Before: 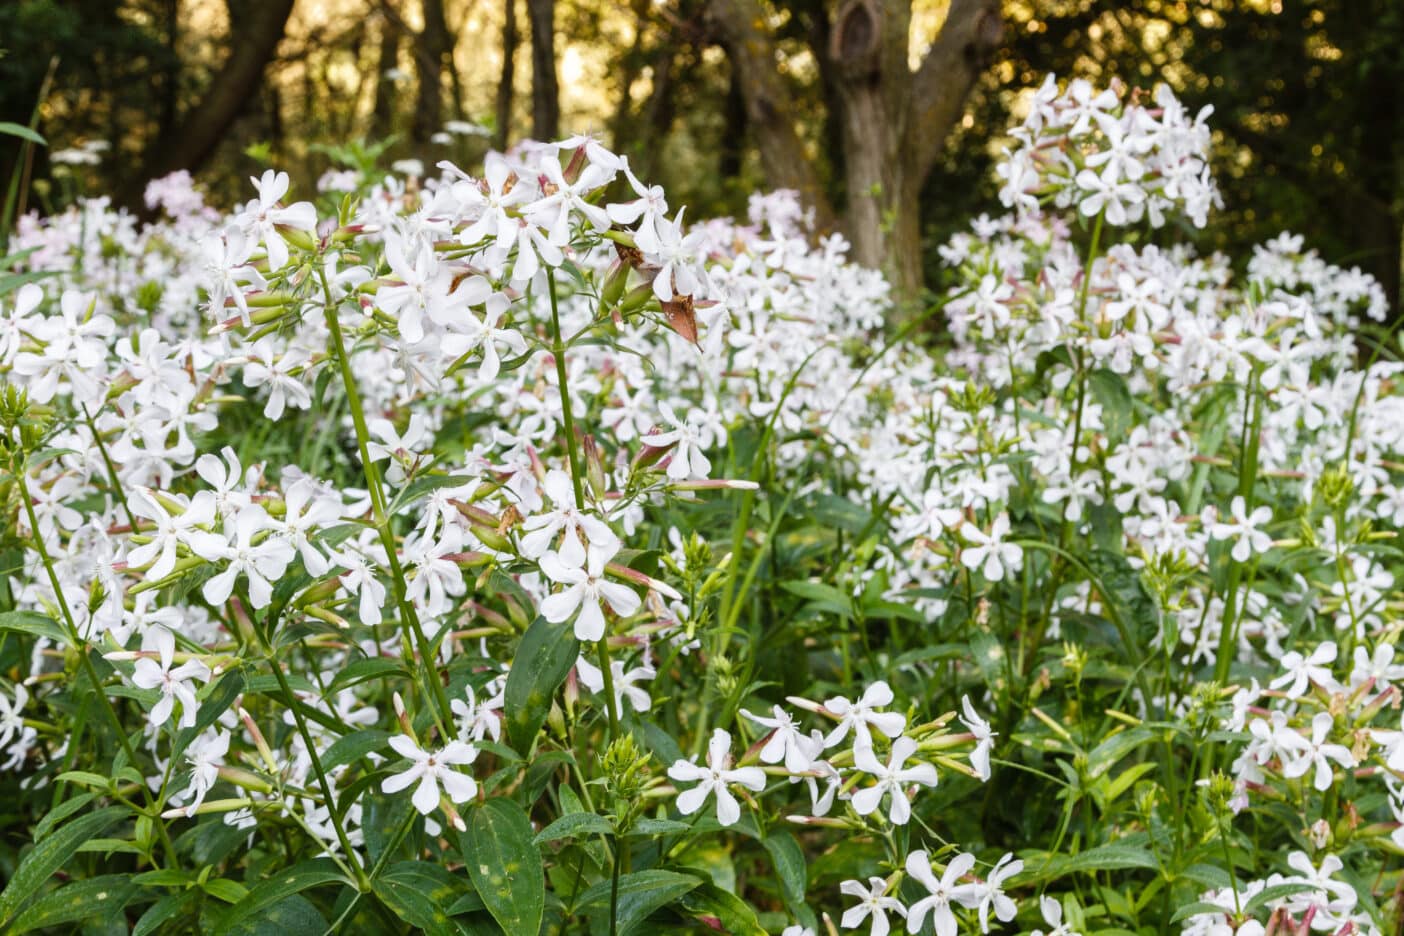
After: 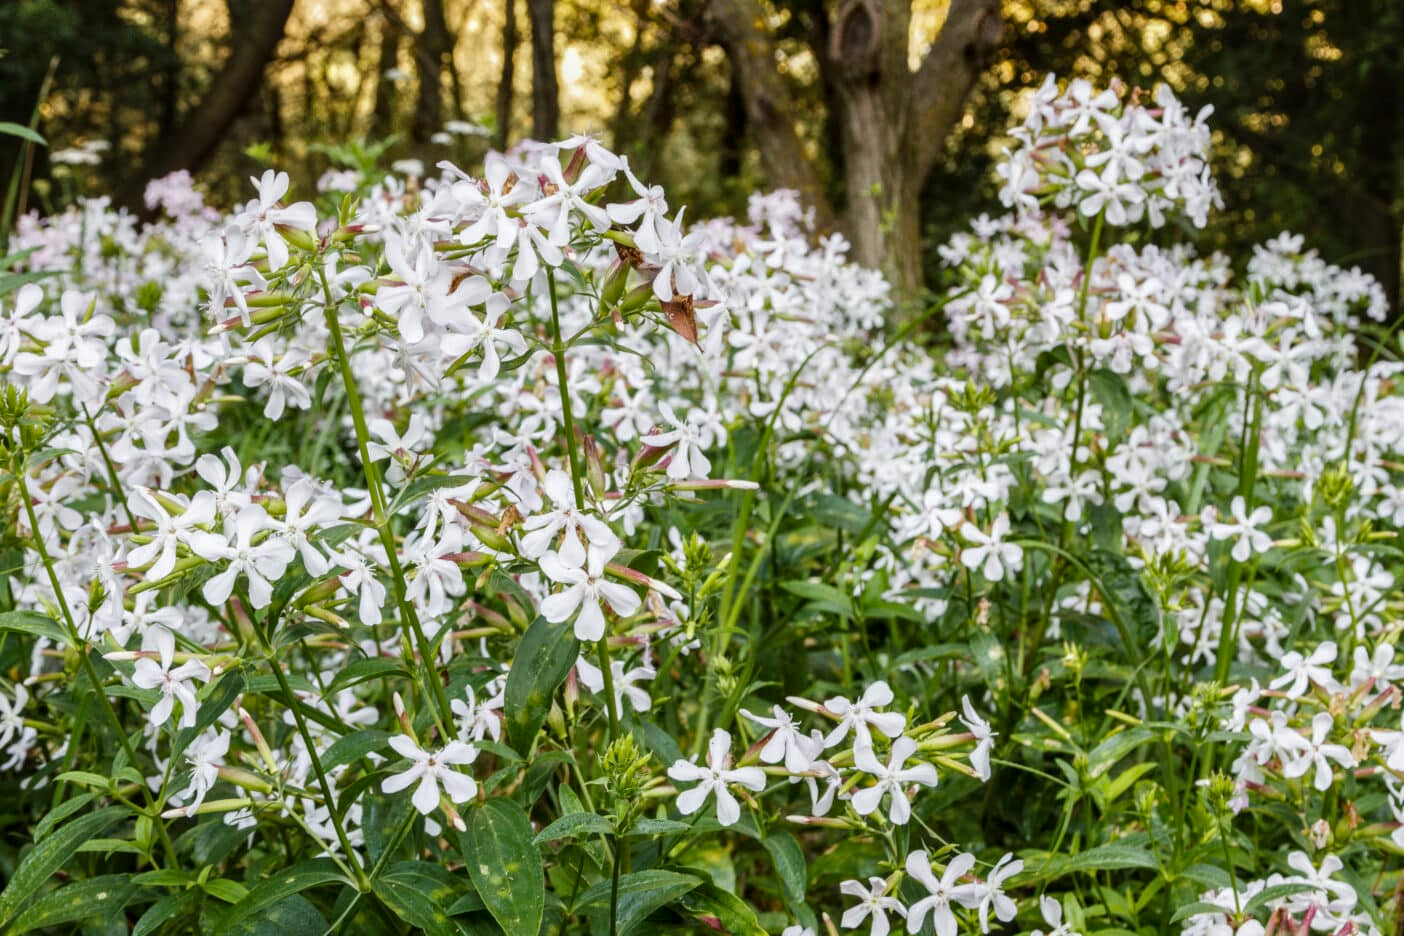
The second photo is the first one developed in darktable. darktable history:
local contrast: on, module defaults
shadows and highlights: shadows -20, white point adjustment -2, highlights -35
